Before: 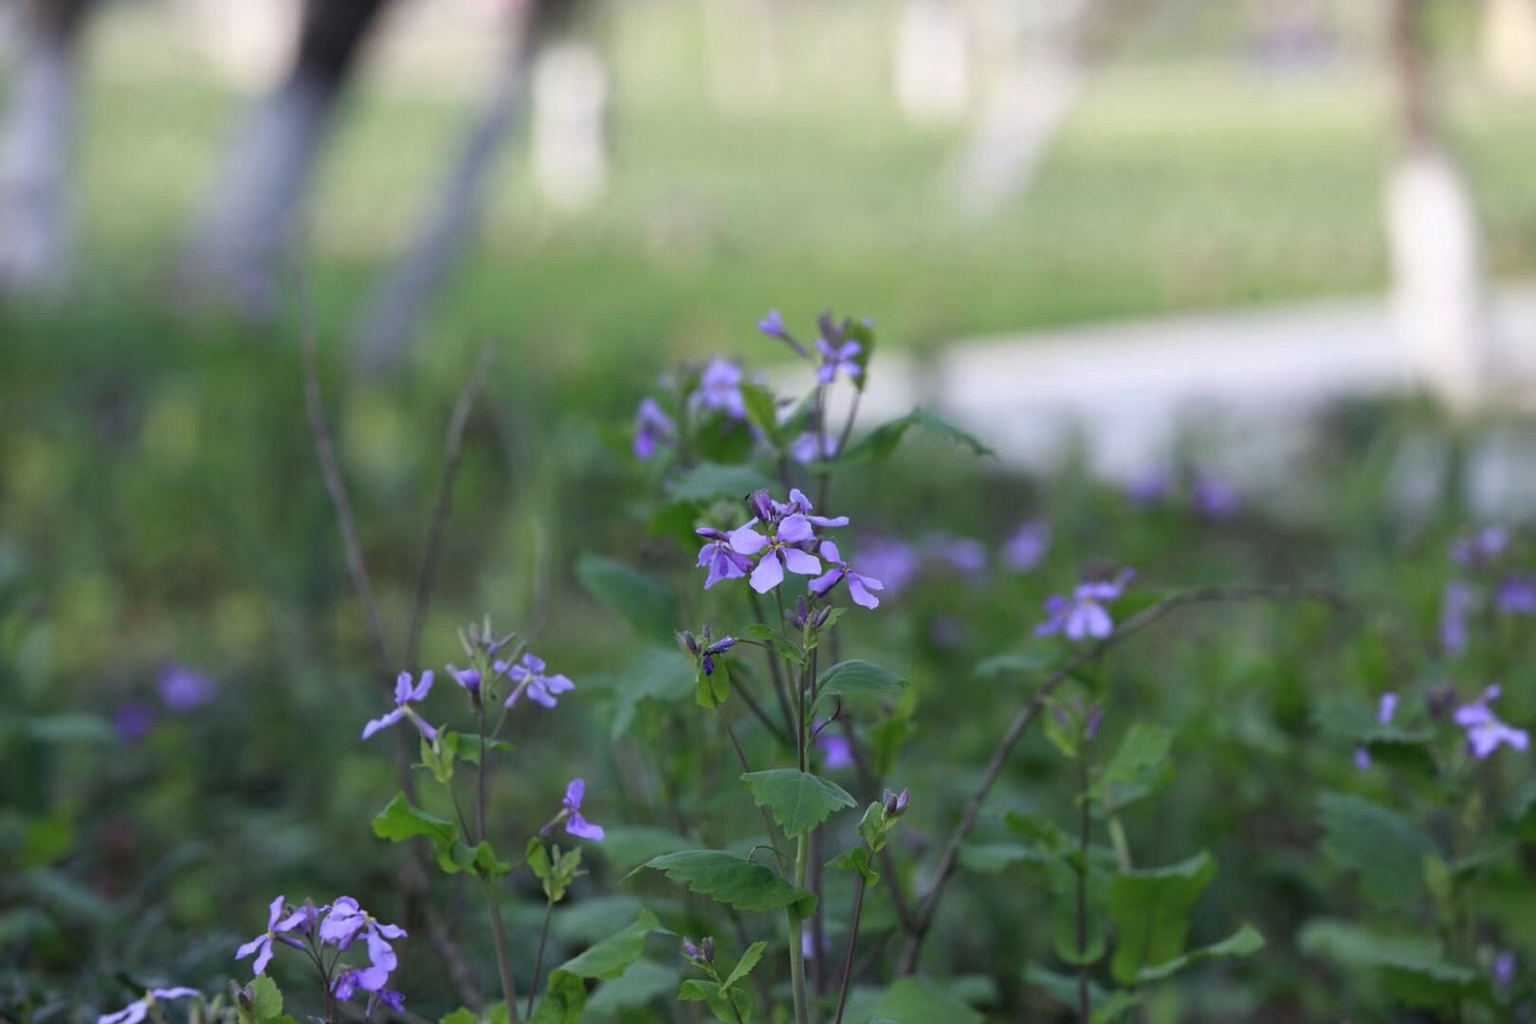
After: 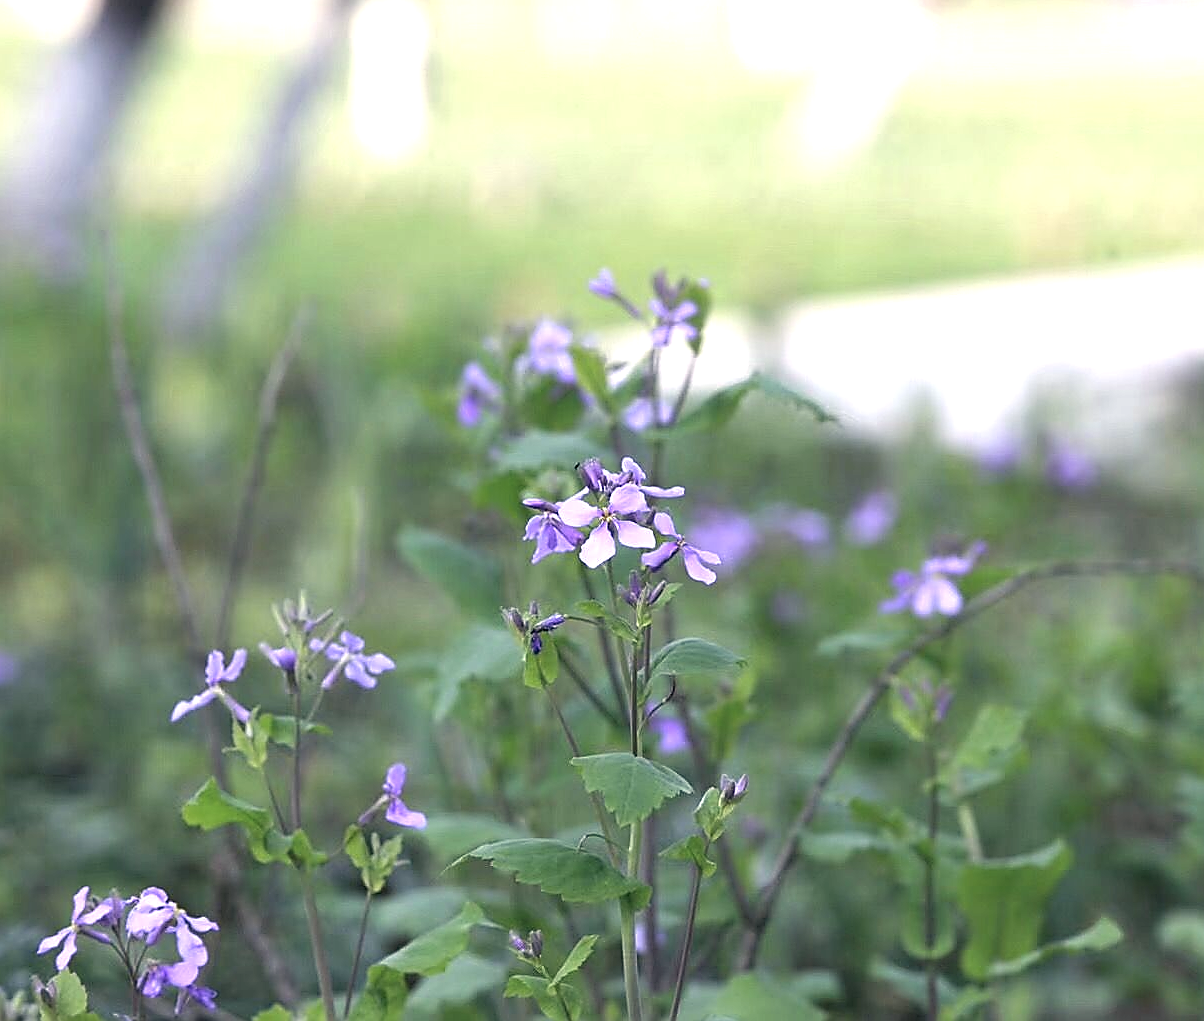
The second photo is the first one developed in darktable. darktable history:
exposure: black level correction 0, exposure 1.095 EV, compensate exposure bias true, compensate highlight preservation false
crop and rotate: left 13.071%, top 5.391%, right 12.578%
color correction: highlights a* 2.76, highlights b* 5.01, shadows a* -1.66, shadows b* -4.9, saturation 0.804
sharpen: radius 1.404, amount 1.248, threshold 0.719
